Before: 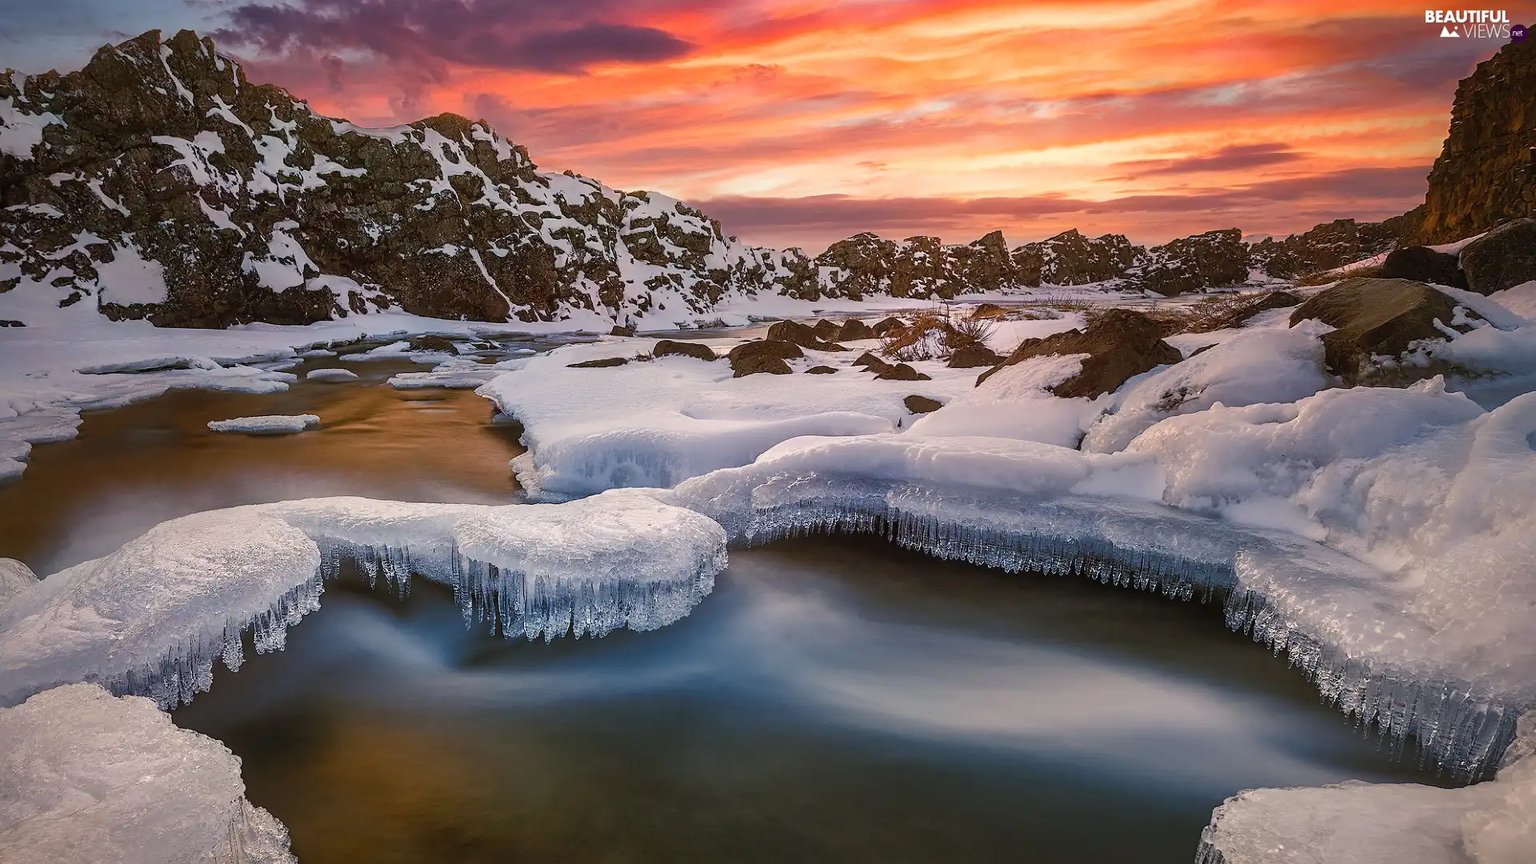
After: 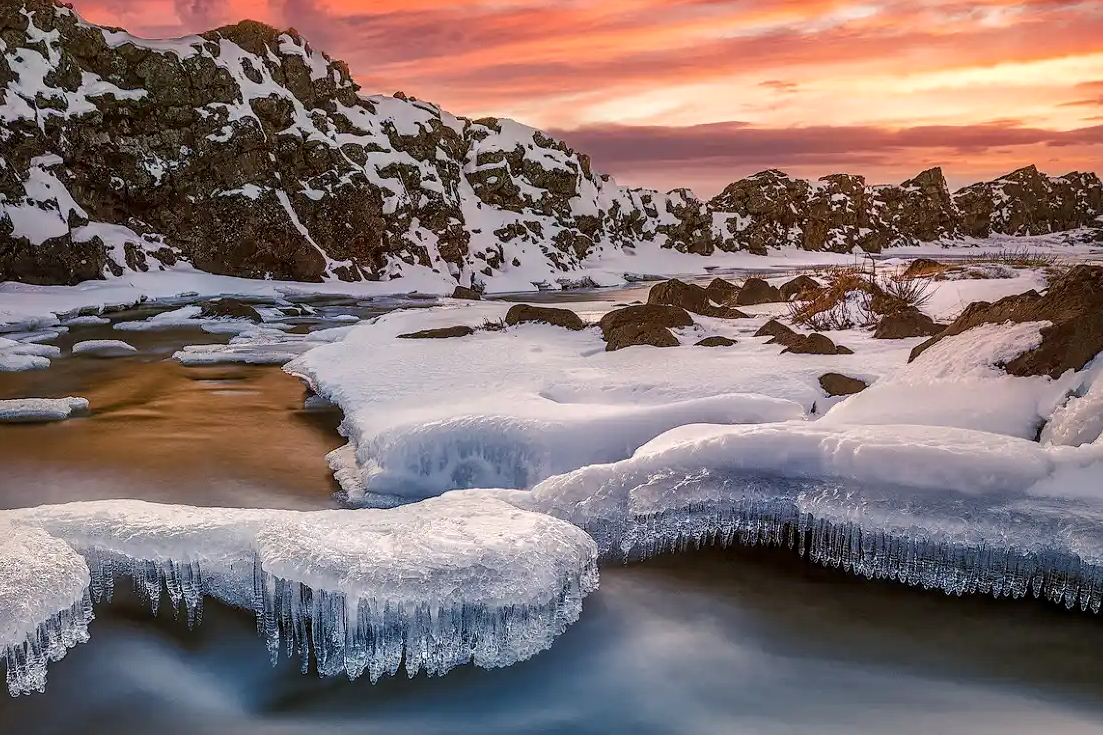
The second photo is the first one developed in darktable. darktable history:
crop: left 16.242%, top 11.23%, right 26.278%, bottom 20.628%
local contrast: detail 130%
